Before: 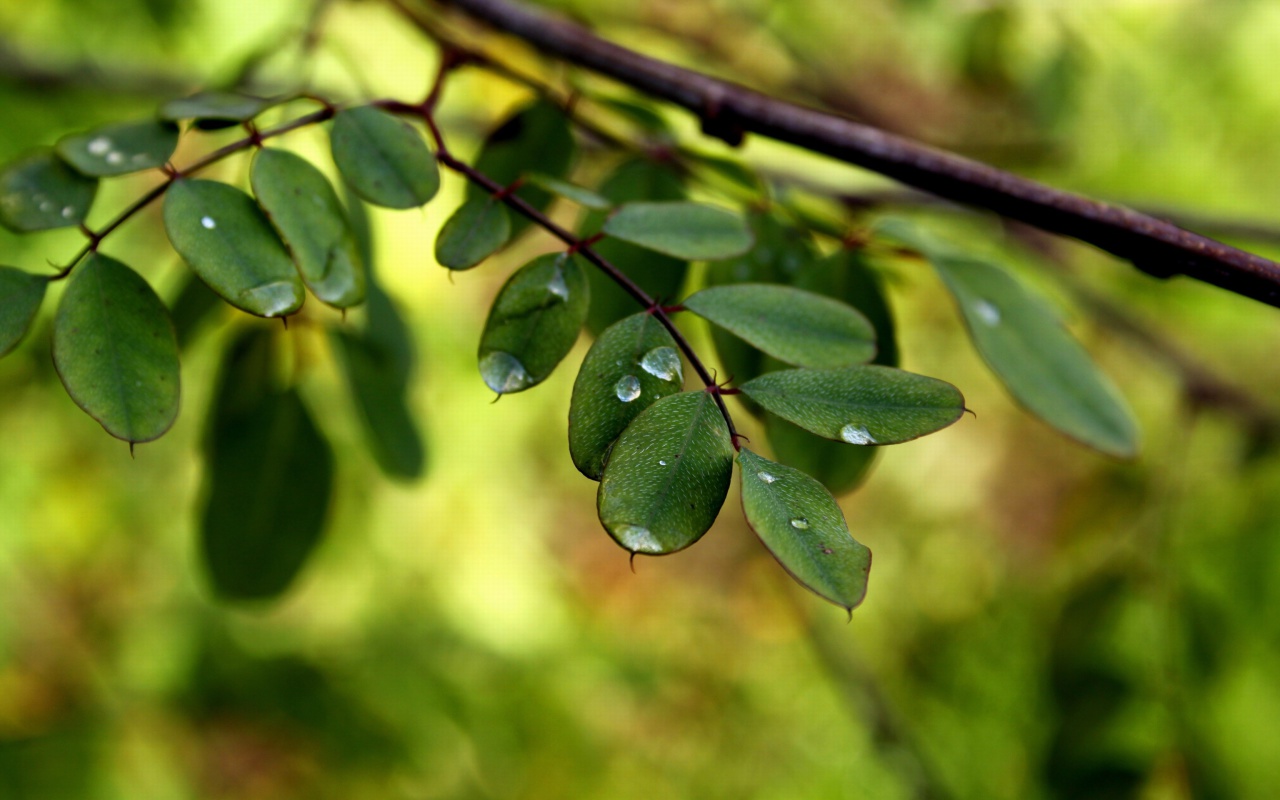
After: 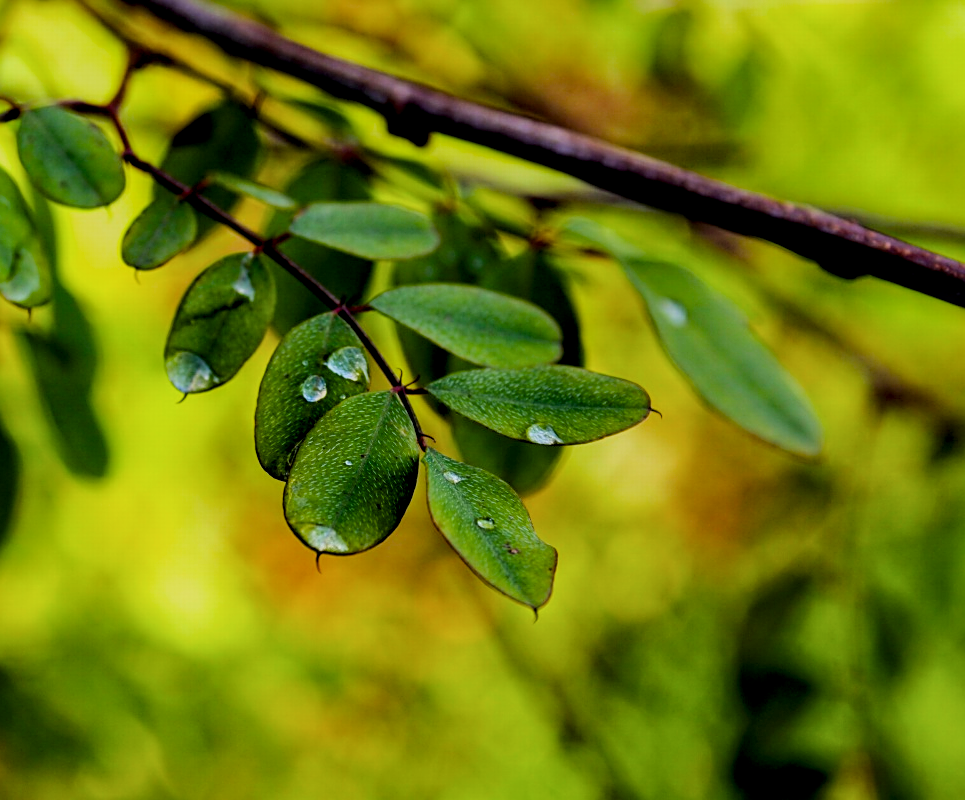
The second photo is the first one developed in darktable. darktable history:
color balance rgb: perceptual saturation grading › global saturation 25%, perceptual brilliance grading › mid-tones 10%, perceptual brilliance grading › shadows 15%, global vibrance 20%
sharpen: on, module defaults
filmic rgb: black relative exposure -7.65 EV, white relative exposure 4.56 EV, hardness 3.61, color science v6 (2022)
crop and rotate: left 24.6%
local contrast: detail 130%
